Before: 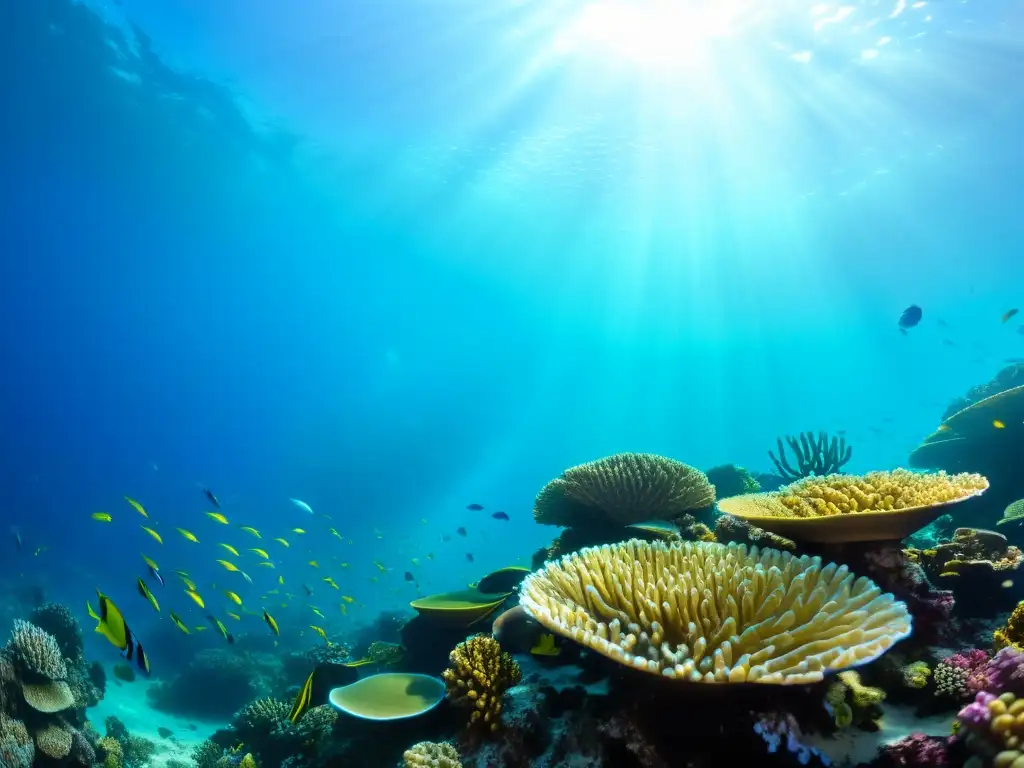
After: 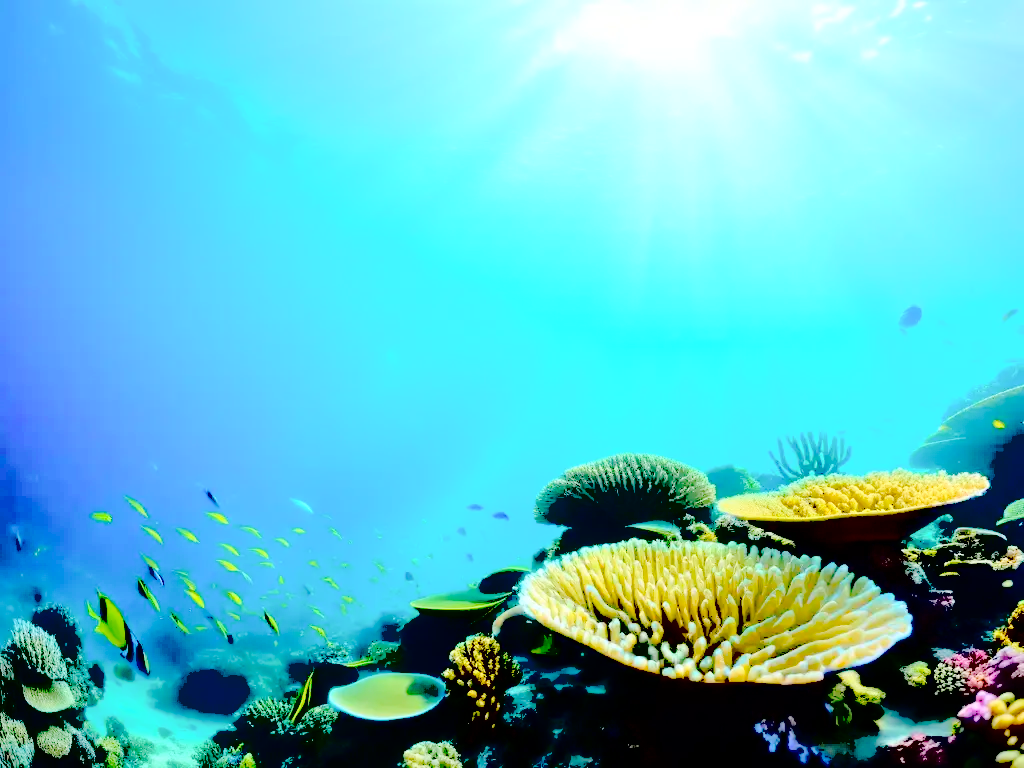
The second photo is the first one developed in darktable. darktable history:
contrast brightness saturation: brightness 1
exposure: black level correction 0.047, exposure 0.013 EV, compensate highlight preservation false
